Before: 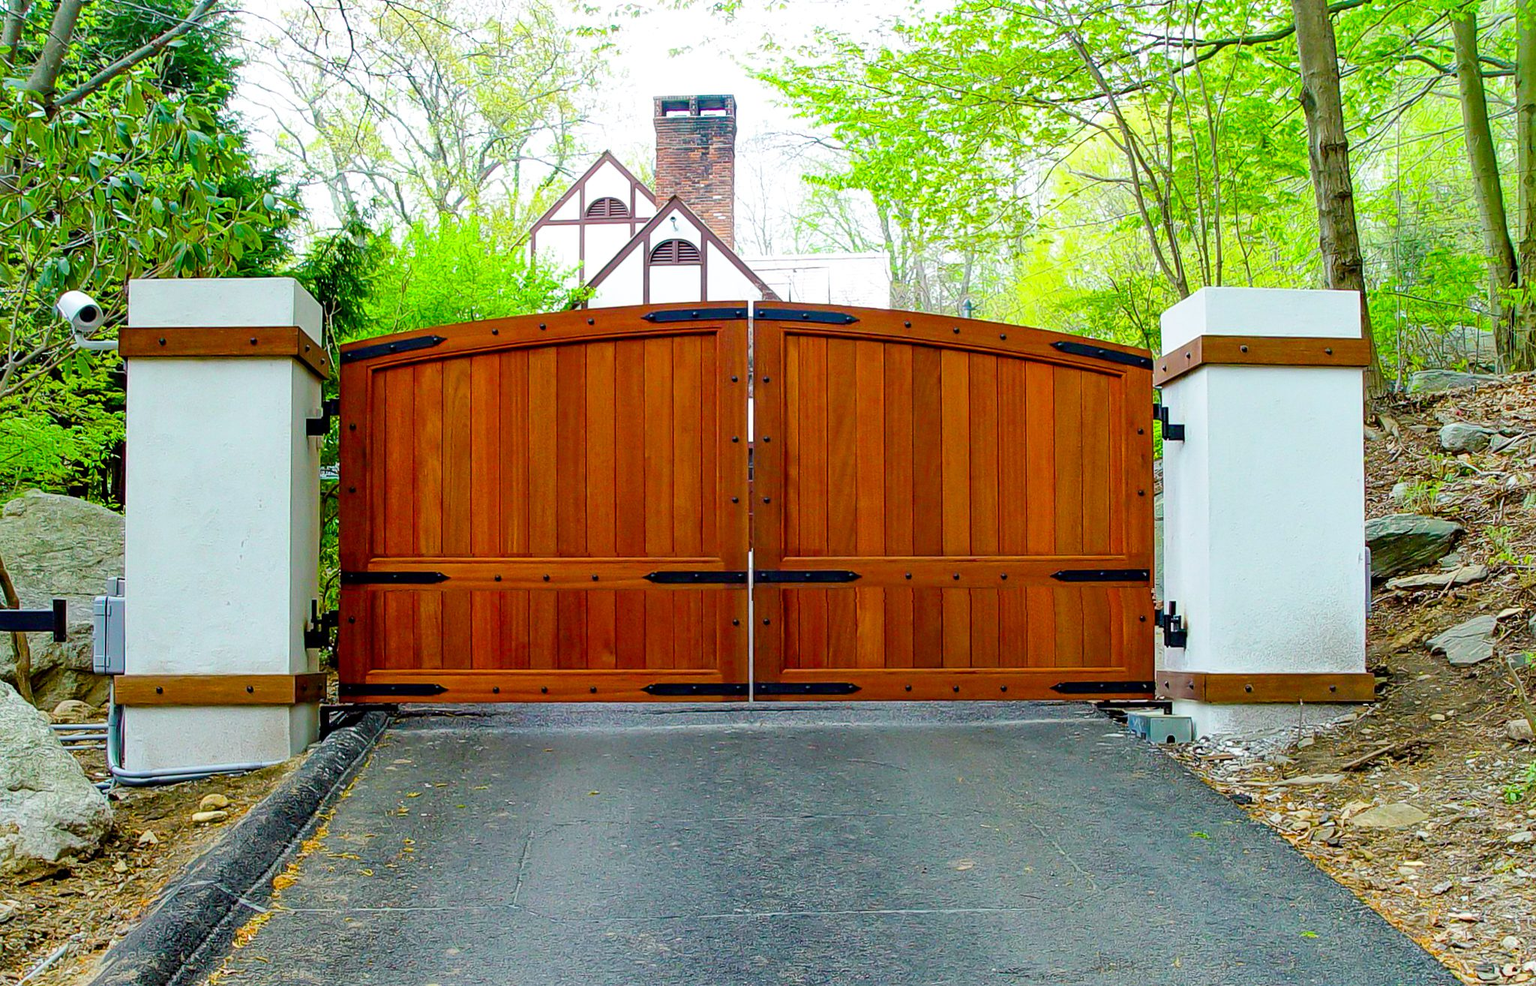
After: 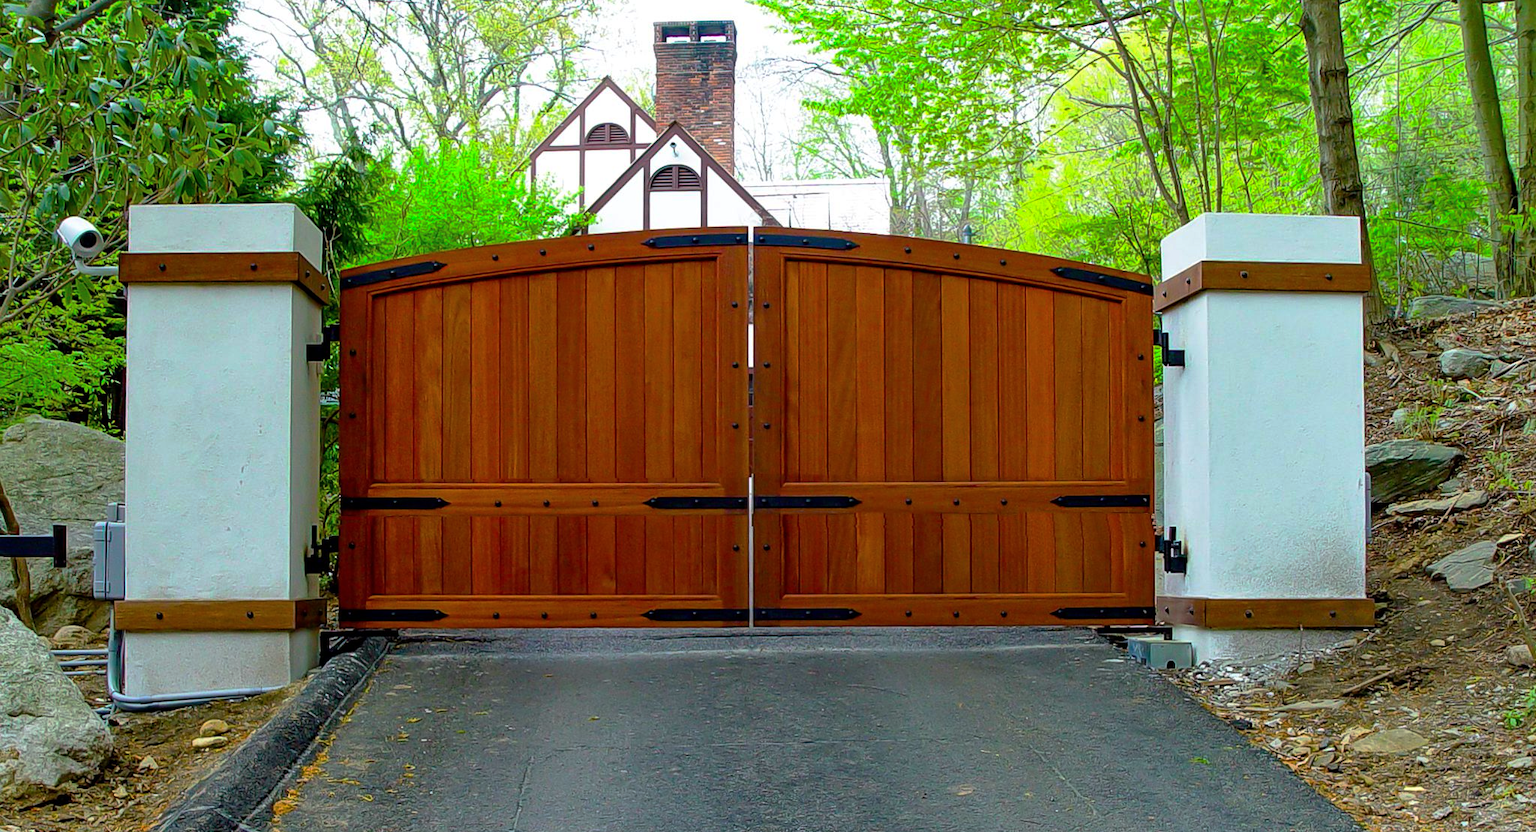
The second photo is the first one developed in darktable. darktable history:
base curve: curves: ch0 [(0, 0) (0.595, 0.418) (1, 1)], preserve colors none
crop: top 7.603%, bottom 7.91%
